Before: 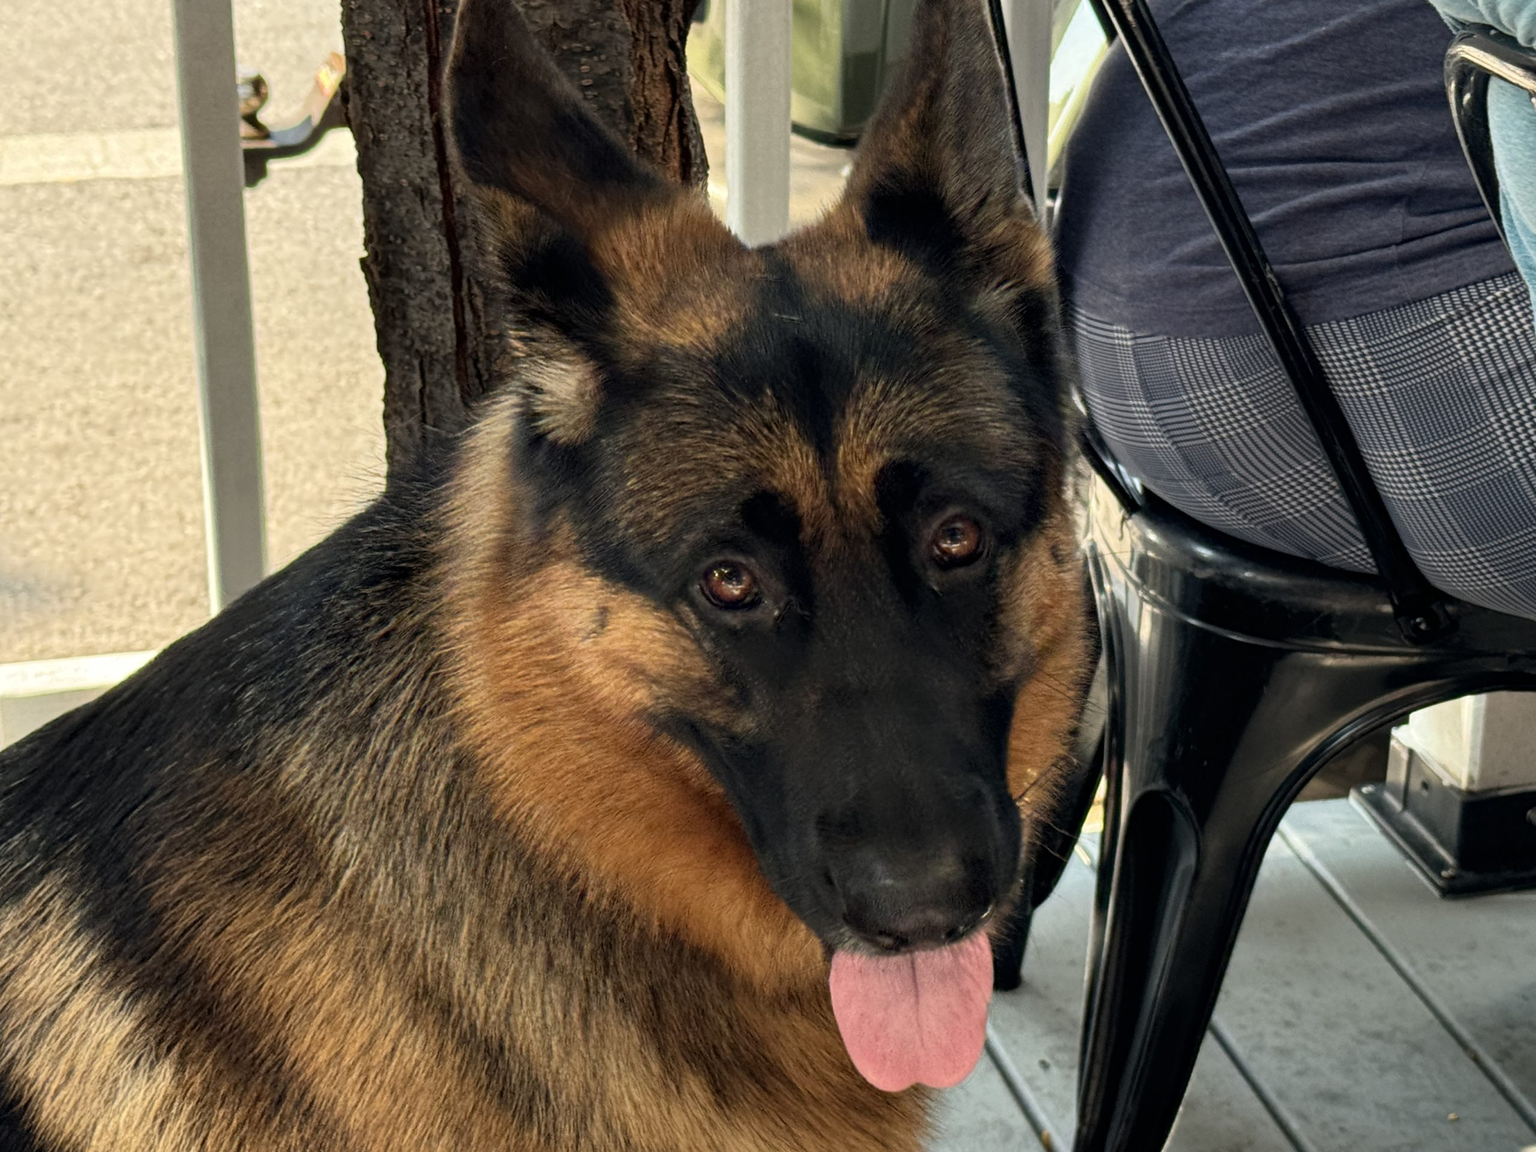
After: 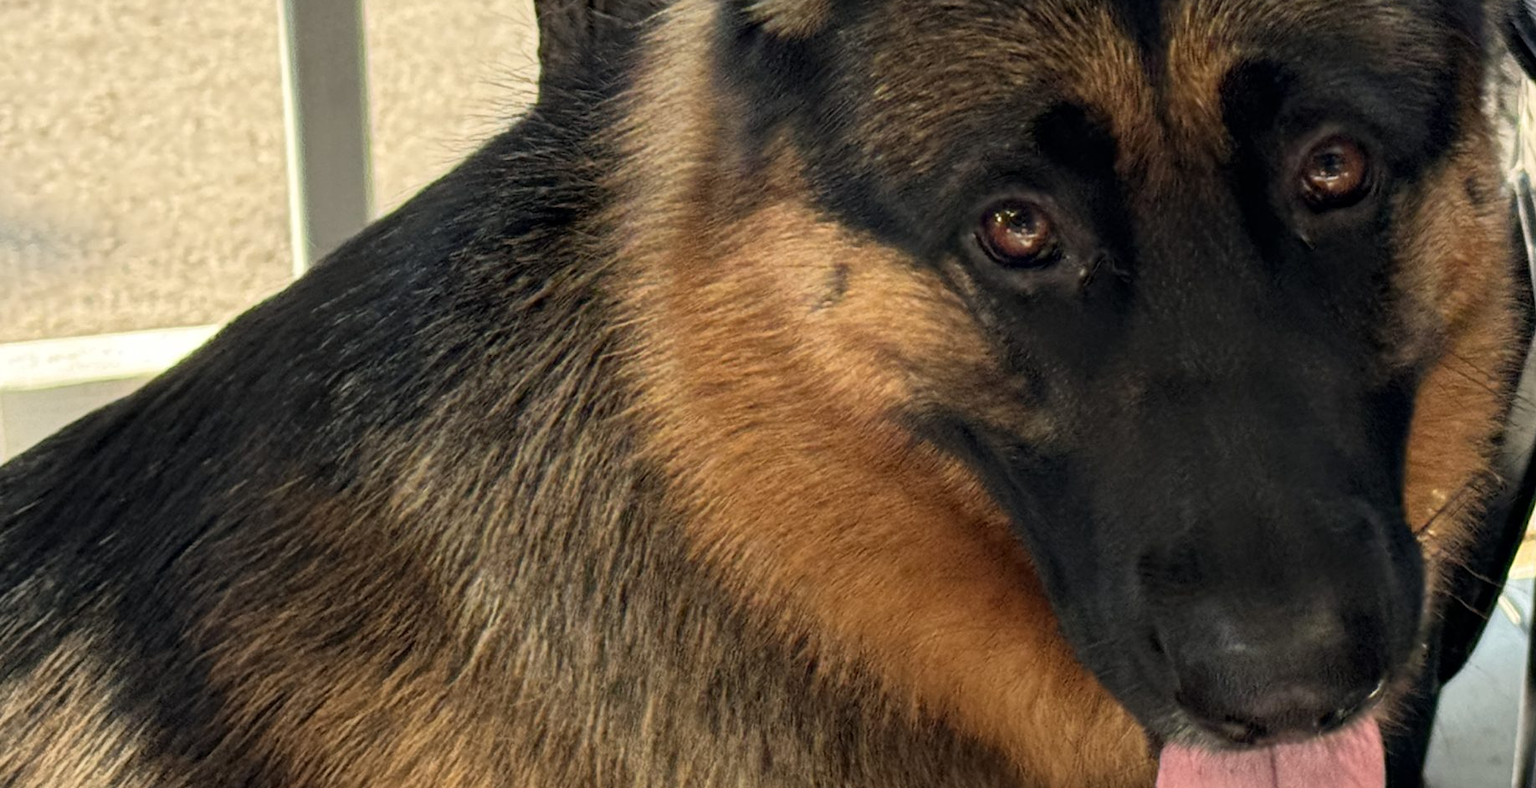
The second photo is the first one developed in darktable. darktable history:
crop: top 36.302%, right 28.268%, bottom 14.539%
